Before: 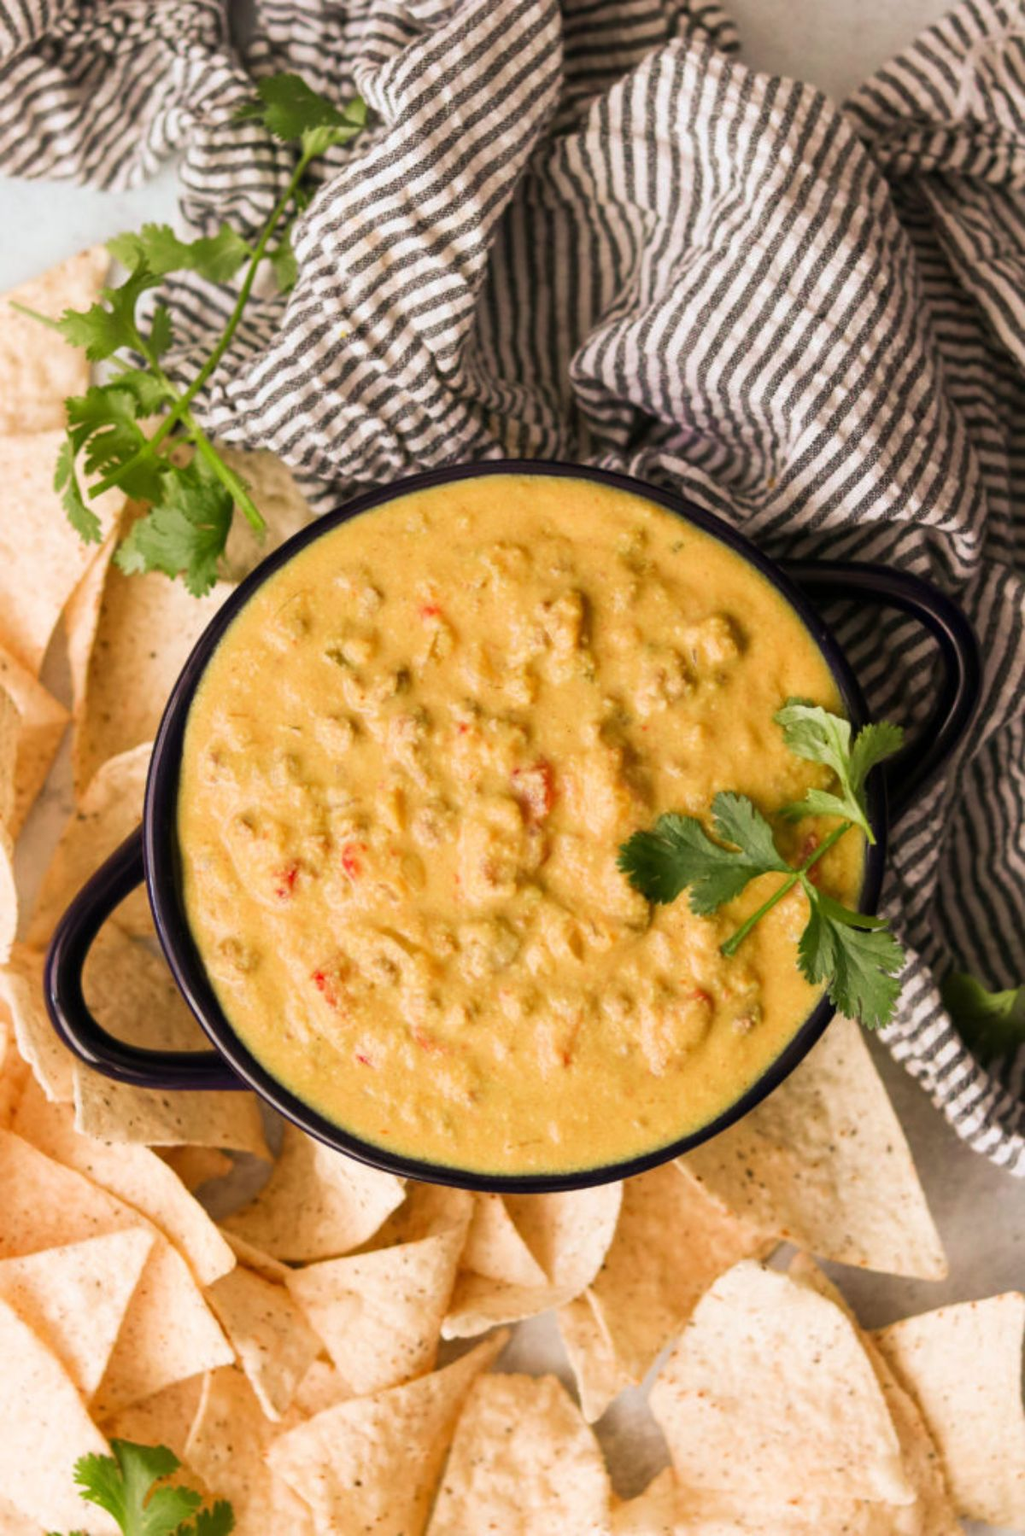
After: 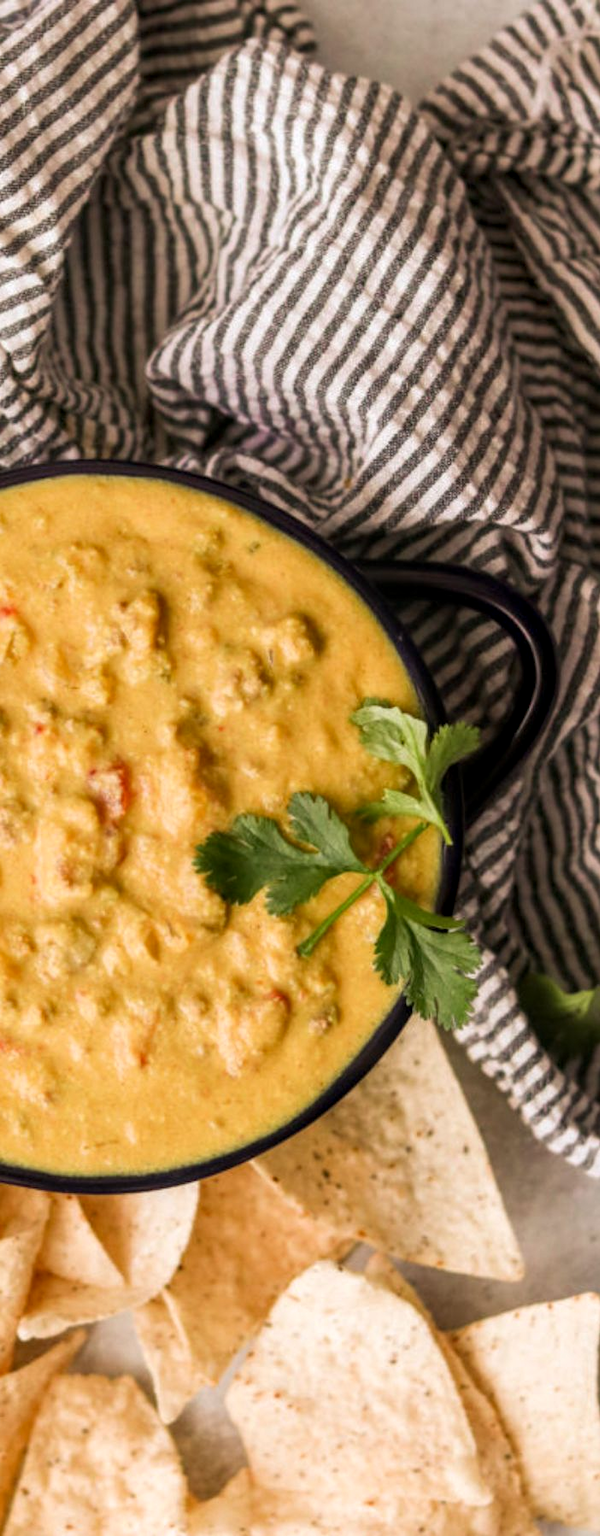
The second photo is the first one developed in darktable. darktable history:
crop: left 41.402%
local contrast: on, module defaults
